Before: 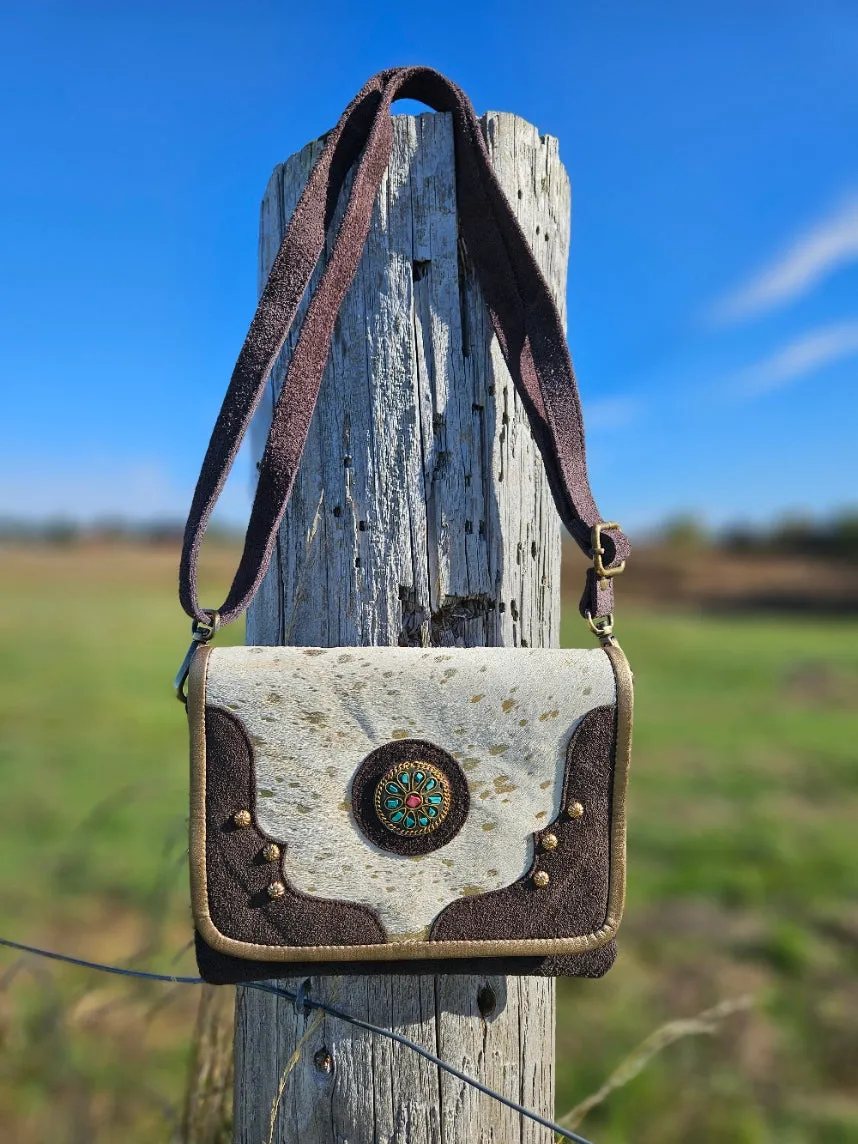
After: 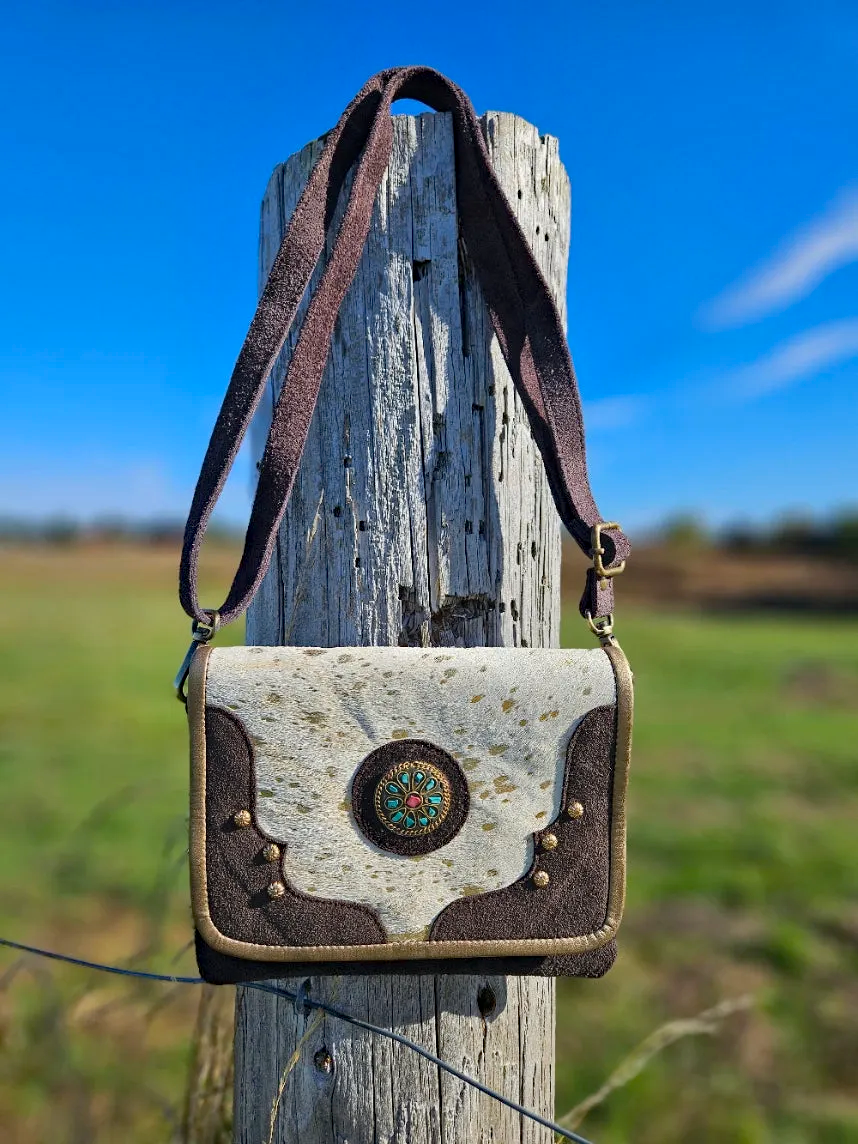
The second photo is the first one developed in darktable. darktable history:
haze removal: strength 0.294, distance 0.252, adaptive false
